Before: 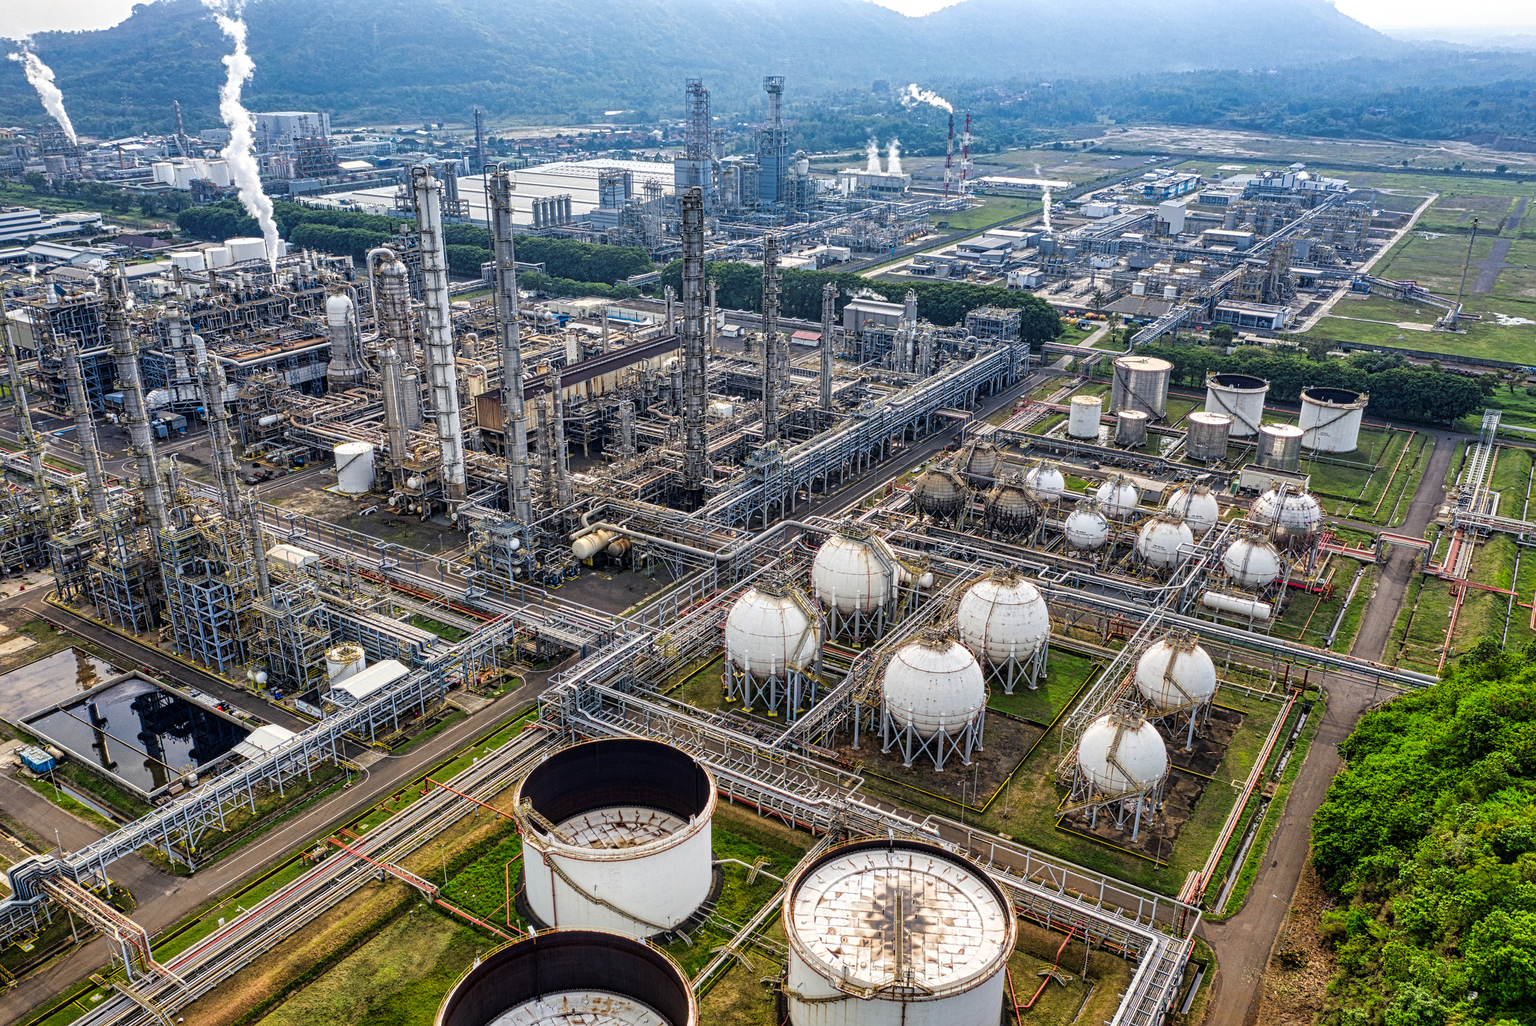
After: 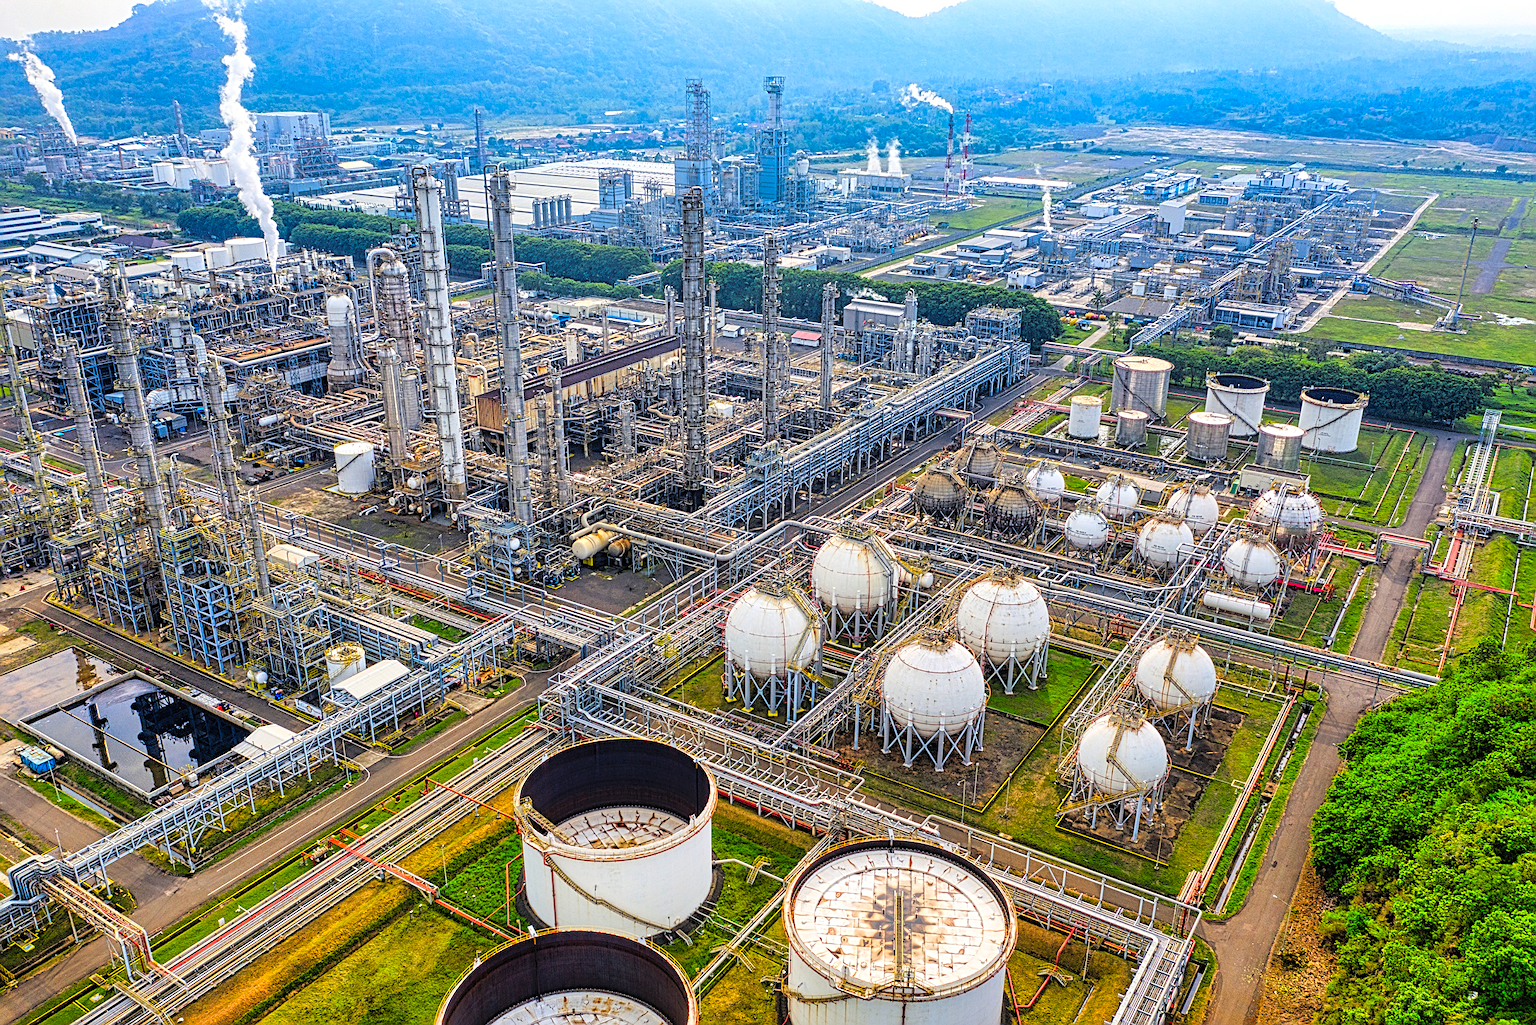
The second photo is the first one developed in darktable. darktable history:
color balance rgb: perceptual saturation grading › global saturation 19.57%
sharpen: on, module defaults
contrast brightness saturation: contrast 0.068, brightness 0.18, saturation 0.412
